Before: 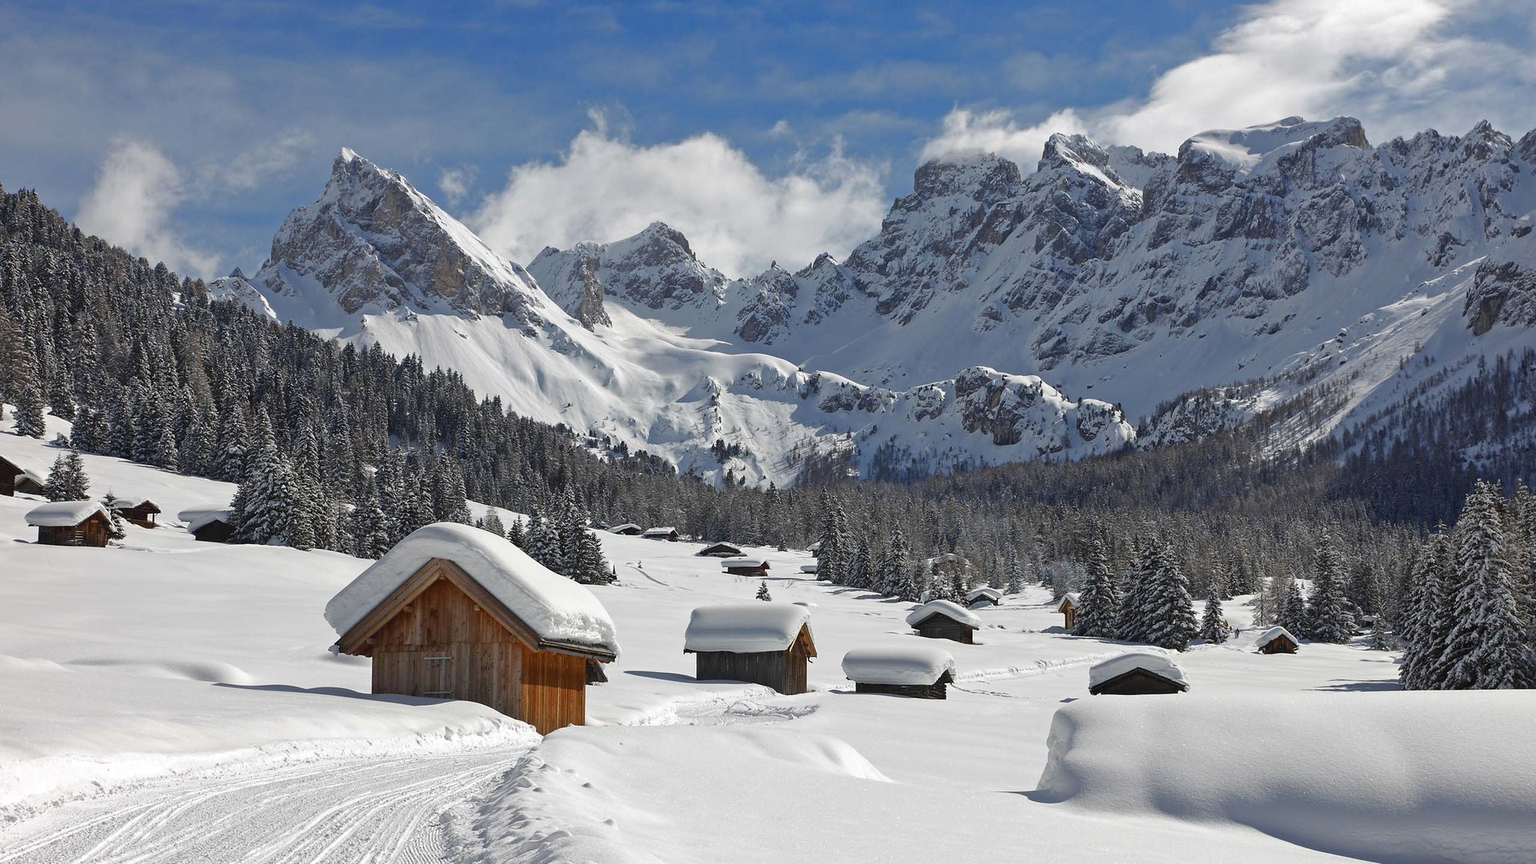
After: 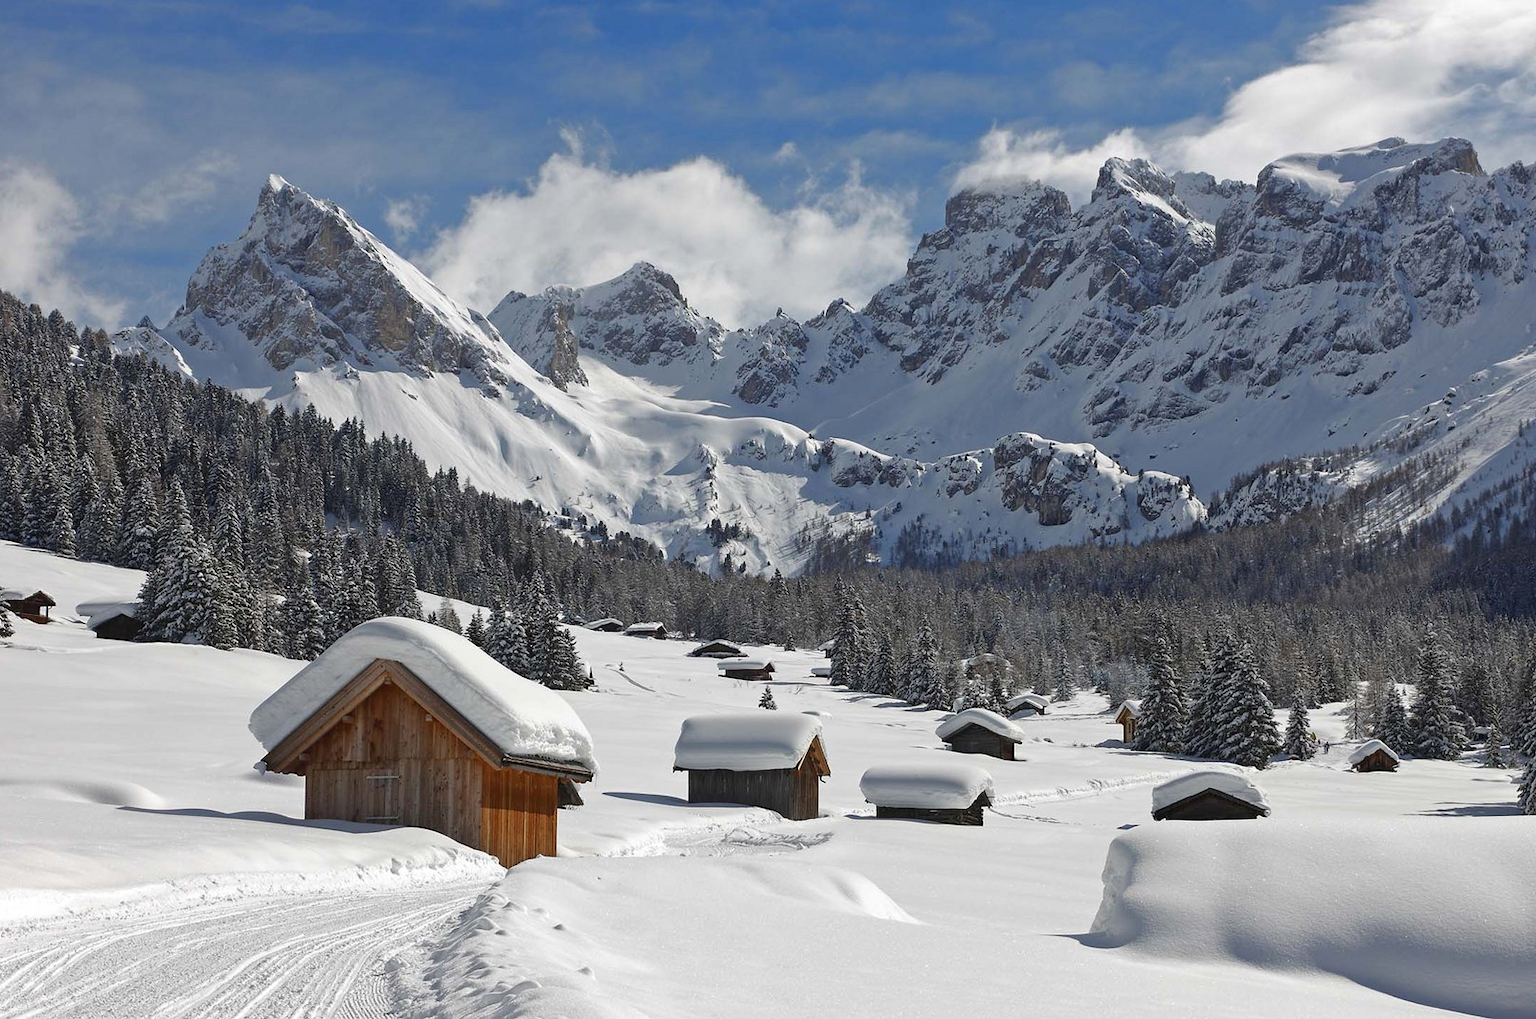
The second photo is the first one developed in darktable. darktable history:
crop: left 7.409%, right 7.854%
